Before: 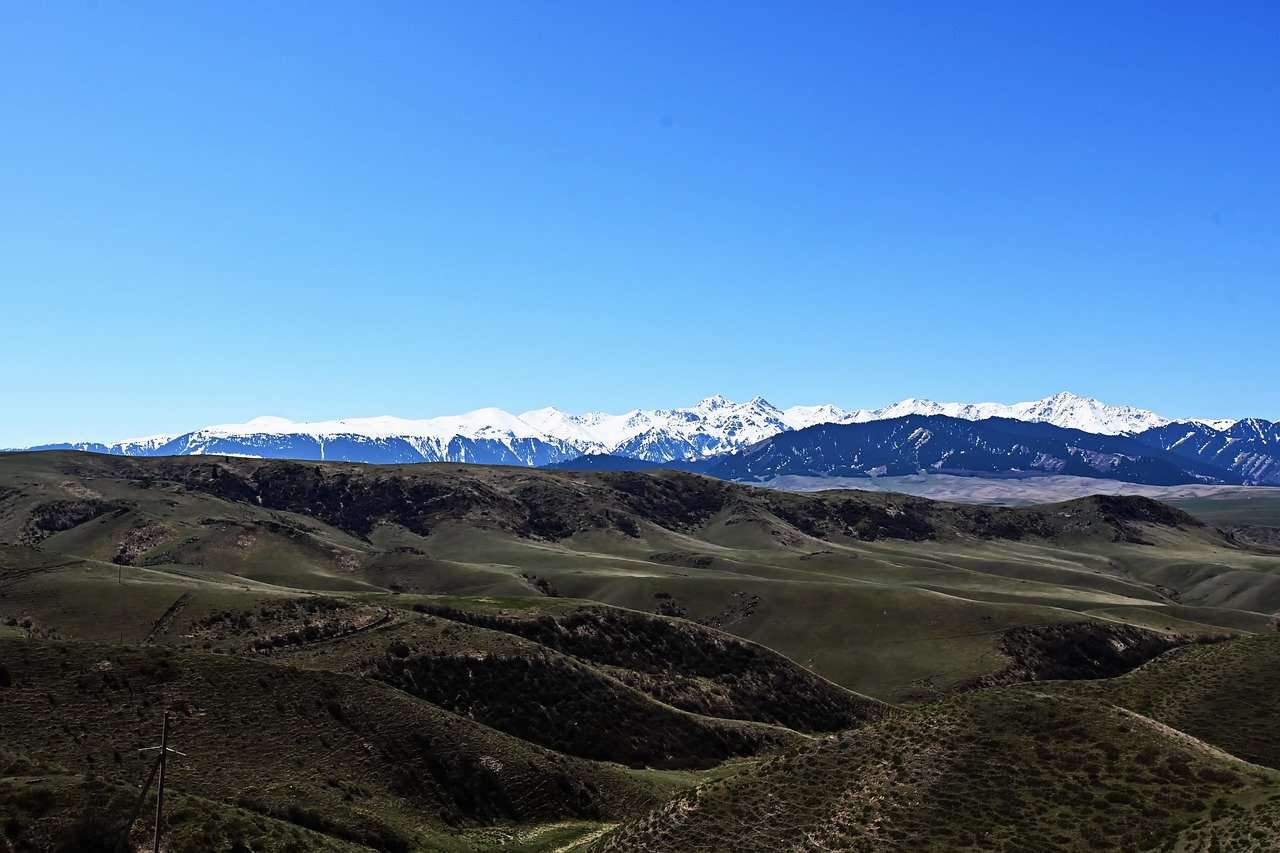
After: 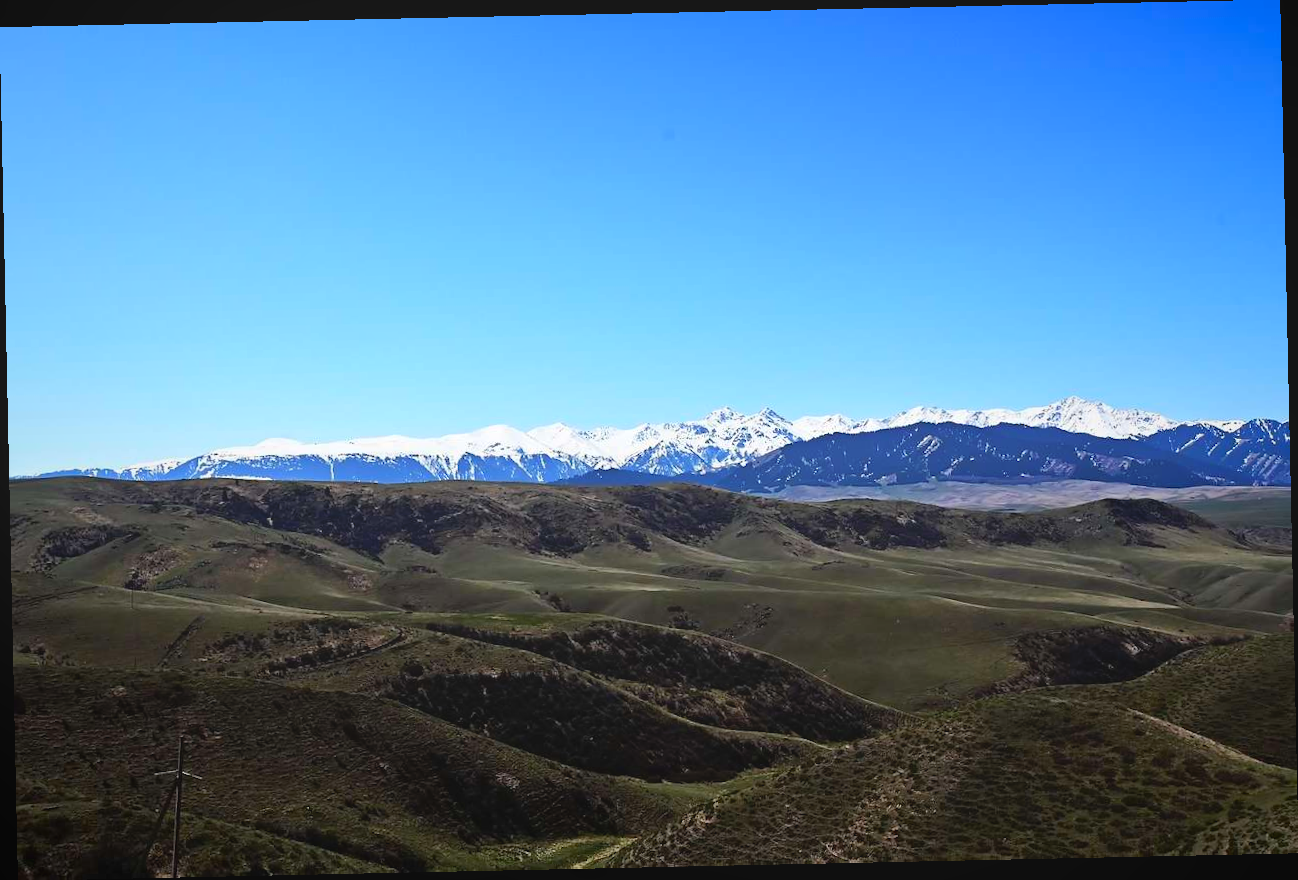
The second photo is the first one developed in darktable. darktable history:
rotate and perspective: rotation -1.24°, automatic cropping off
local contrast: detail 70%
exposure: black level correction 0.001, exposure 0.5 EV, compensate exposure bias true, compensate highlight preservation false
